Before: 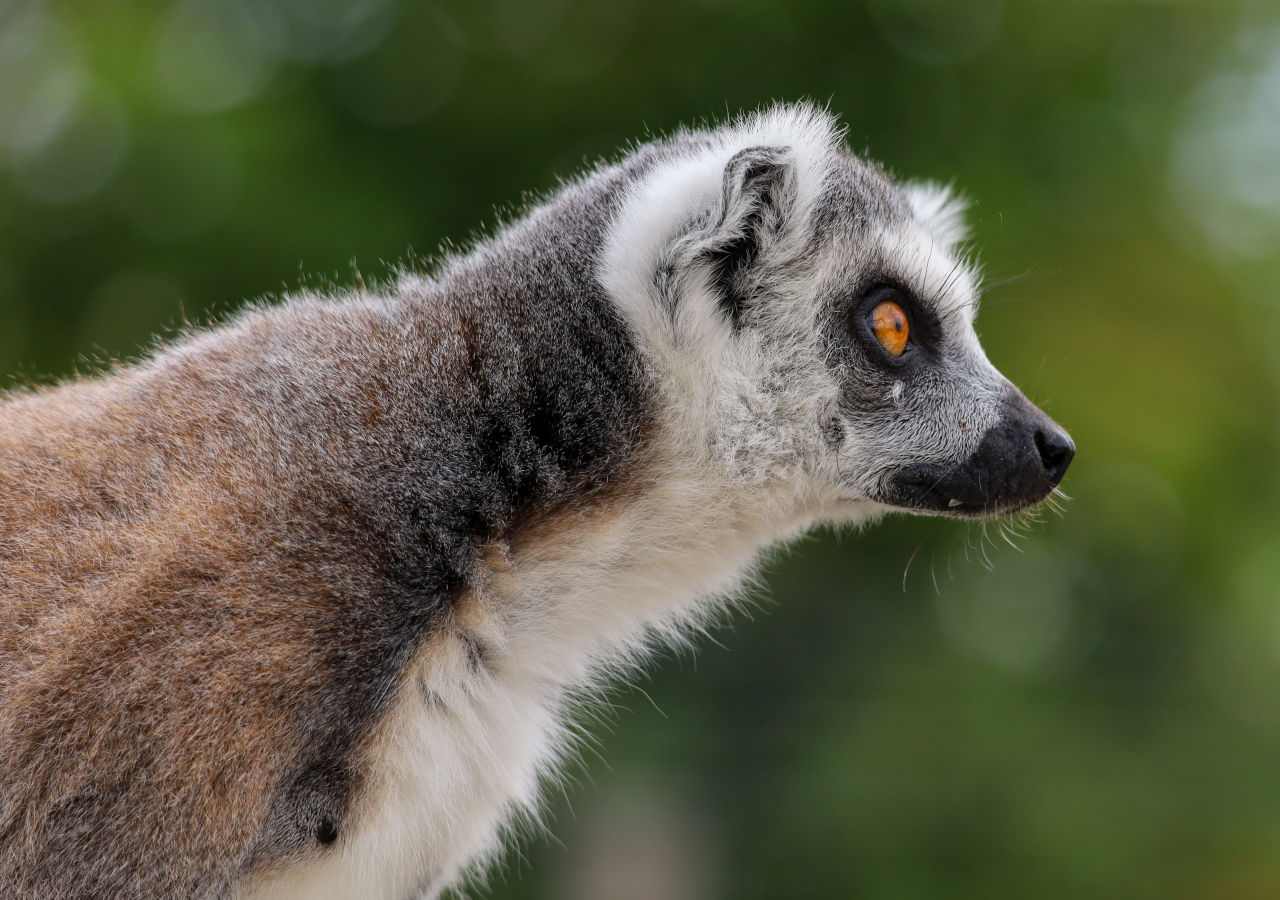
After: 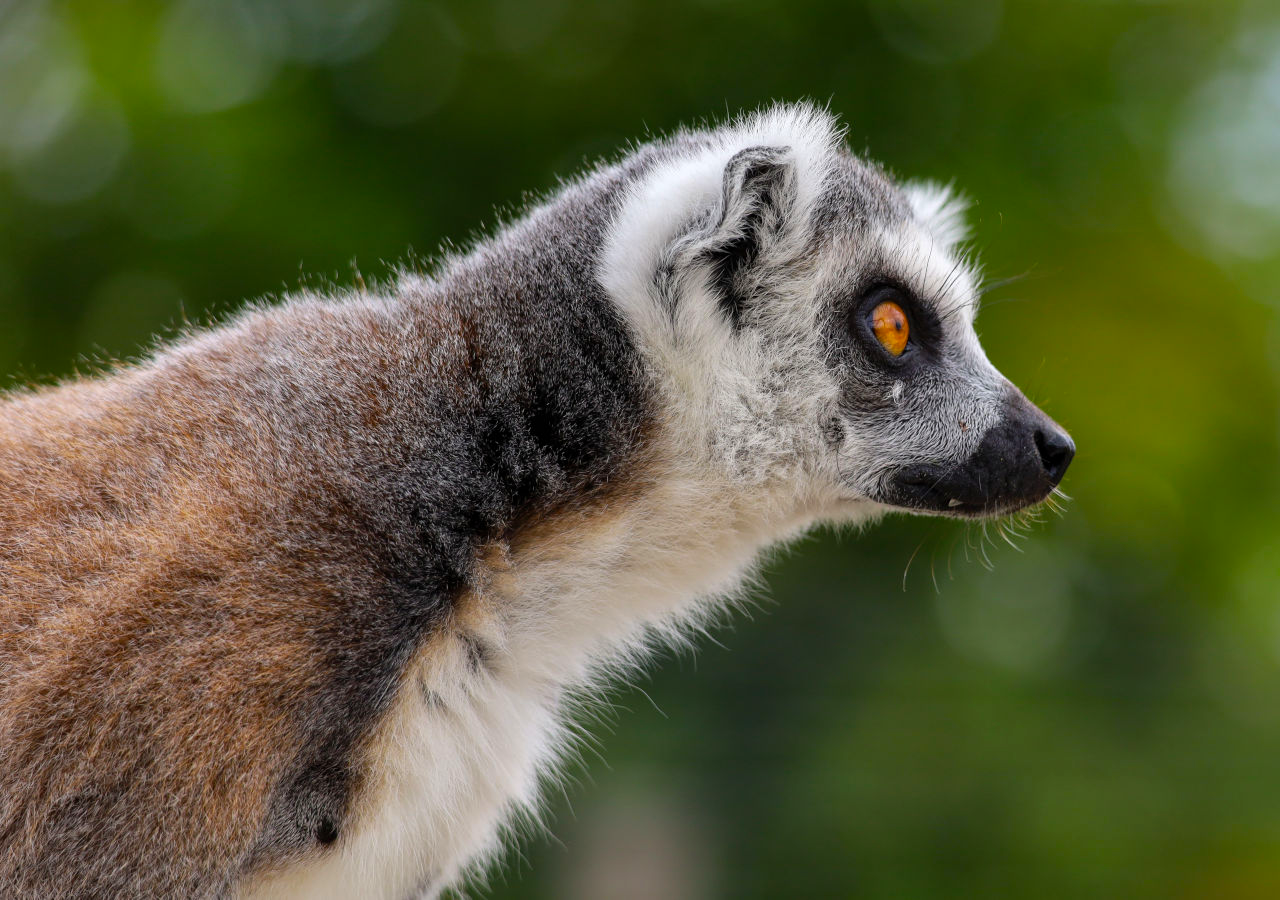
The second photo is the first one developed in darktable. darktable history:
color balance rgb: perceptual saturation grading › global saturation 29.7%, contrast 5.342%
